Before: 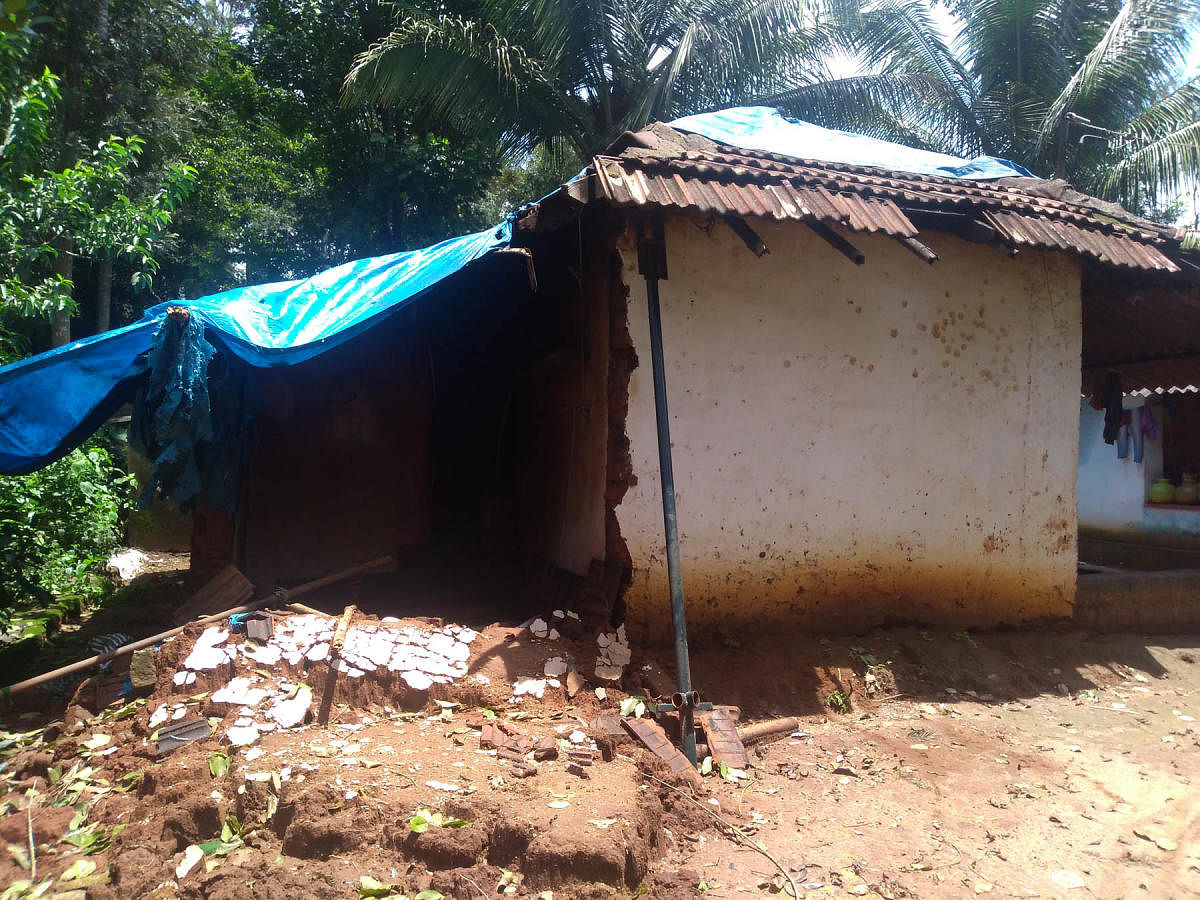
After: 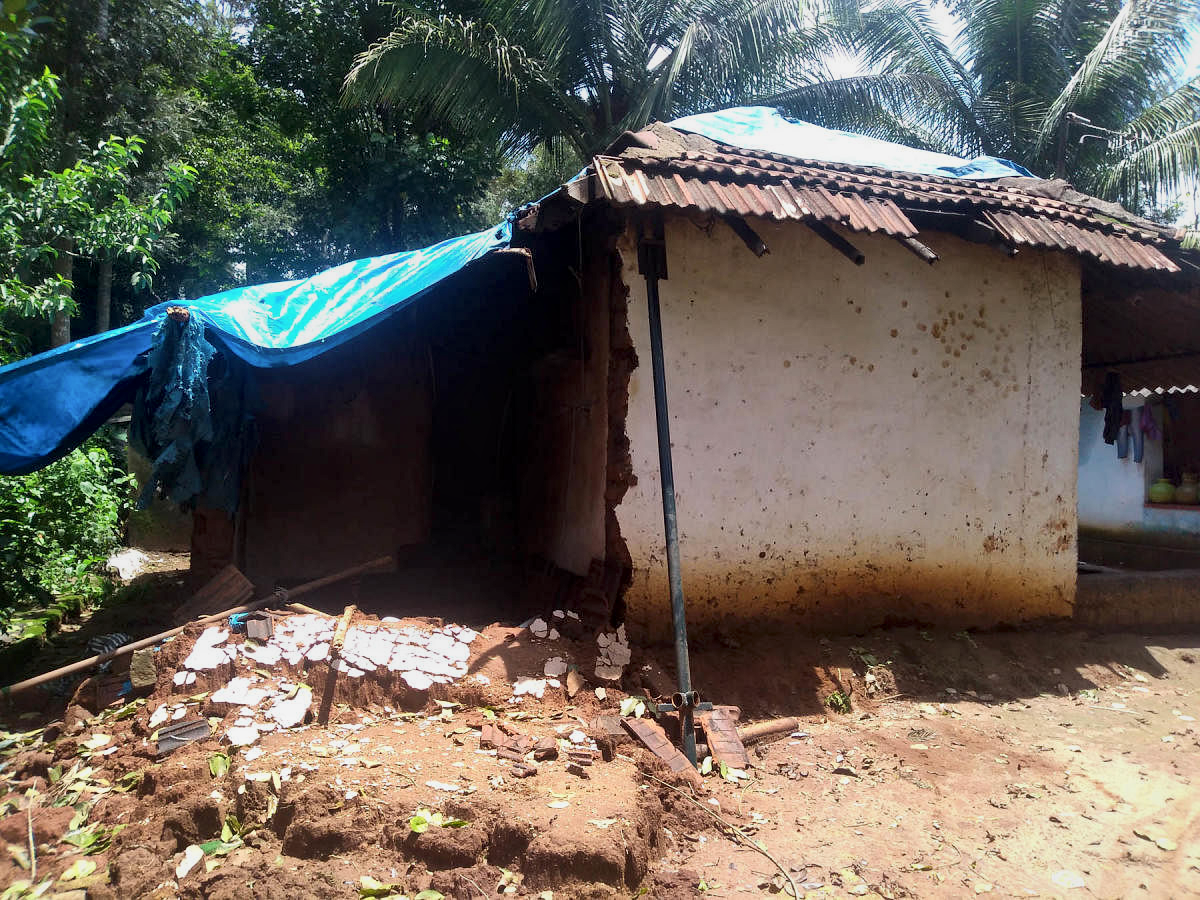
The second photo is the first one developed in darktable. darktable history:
tone equalizer: -8 EV -0.001 EV, -7 EV 0.005 EV, -6 EV -0.03 EV, -5 EV 0.014 EV, -4 EV -0.022 EV, -3 EV 0.011 EV, -2 EV -0.052 EV, -1 EV -0.279 EV, +0 EV -0.592 EV, edges refinement/feathering 500, mask exposure compensation -1.57 EV, preserve details no
local contrast: mode bilateral grid, contrast 25, coarseness 59, detail 151%, midtone range 0.2
